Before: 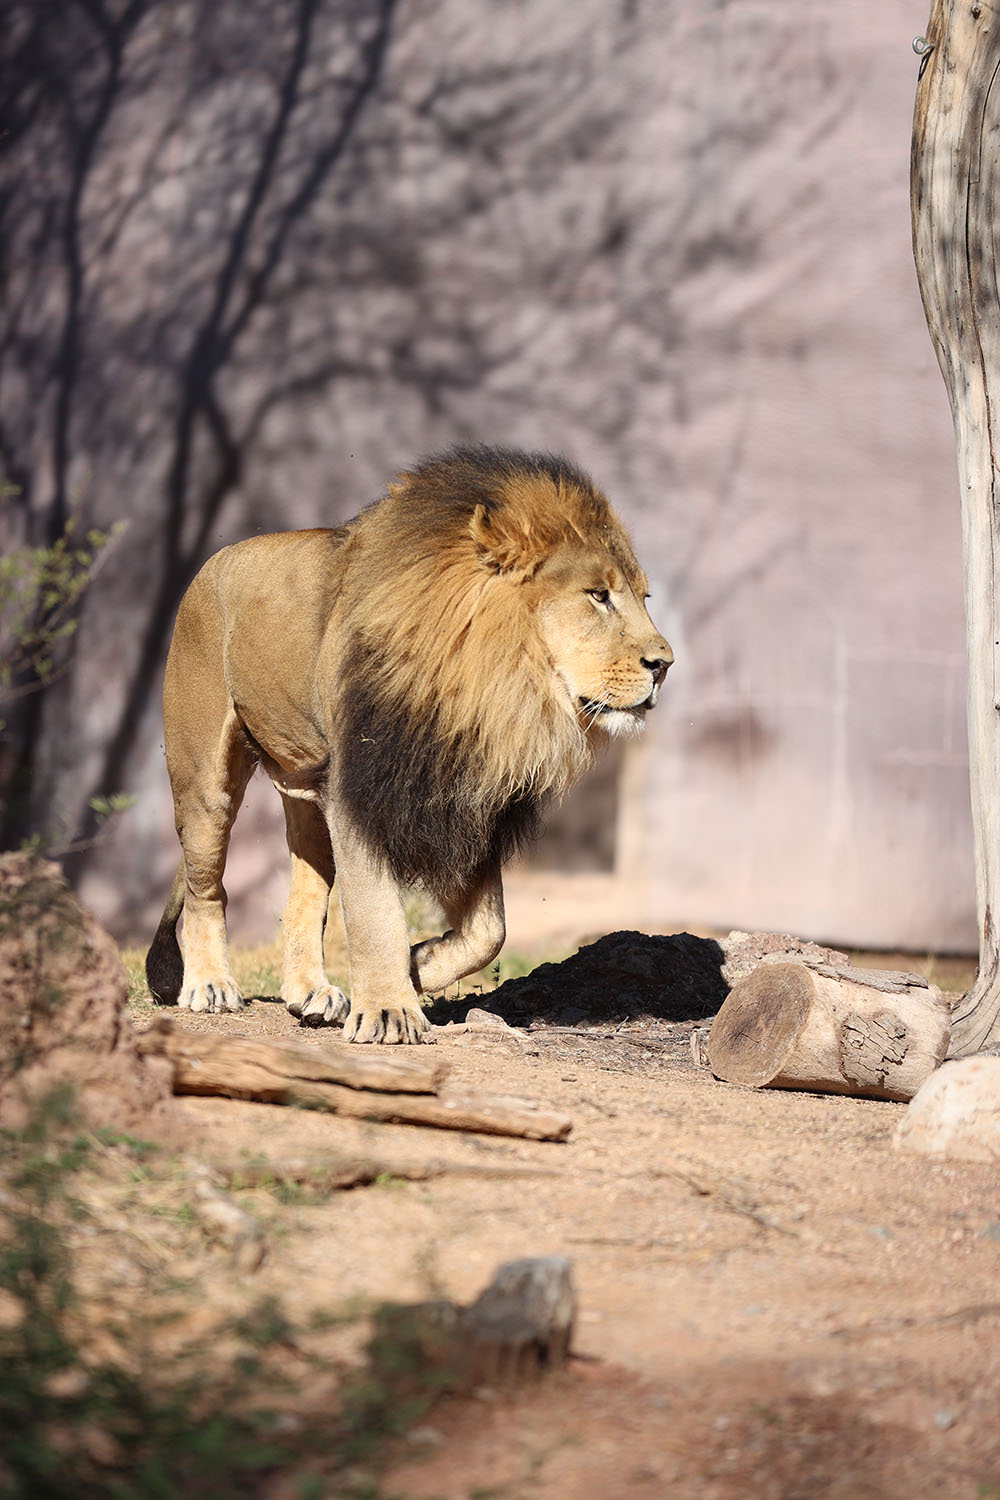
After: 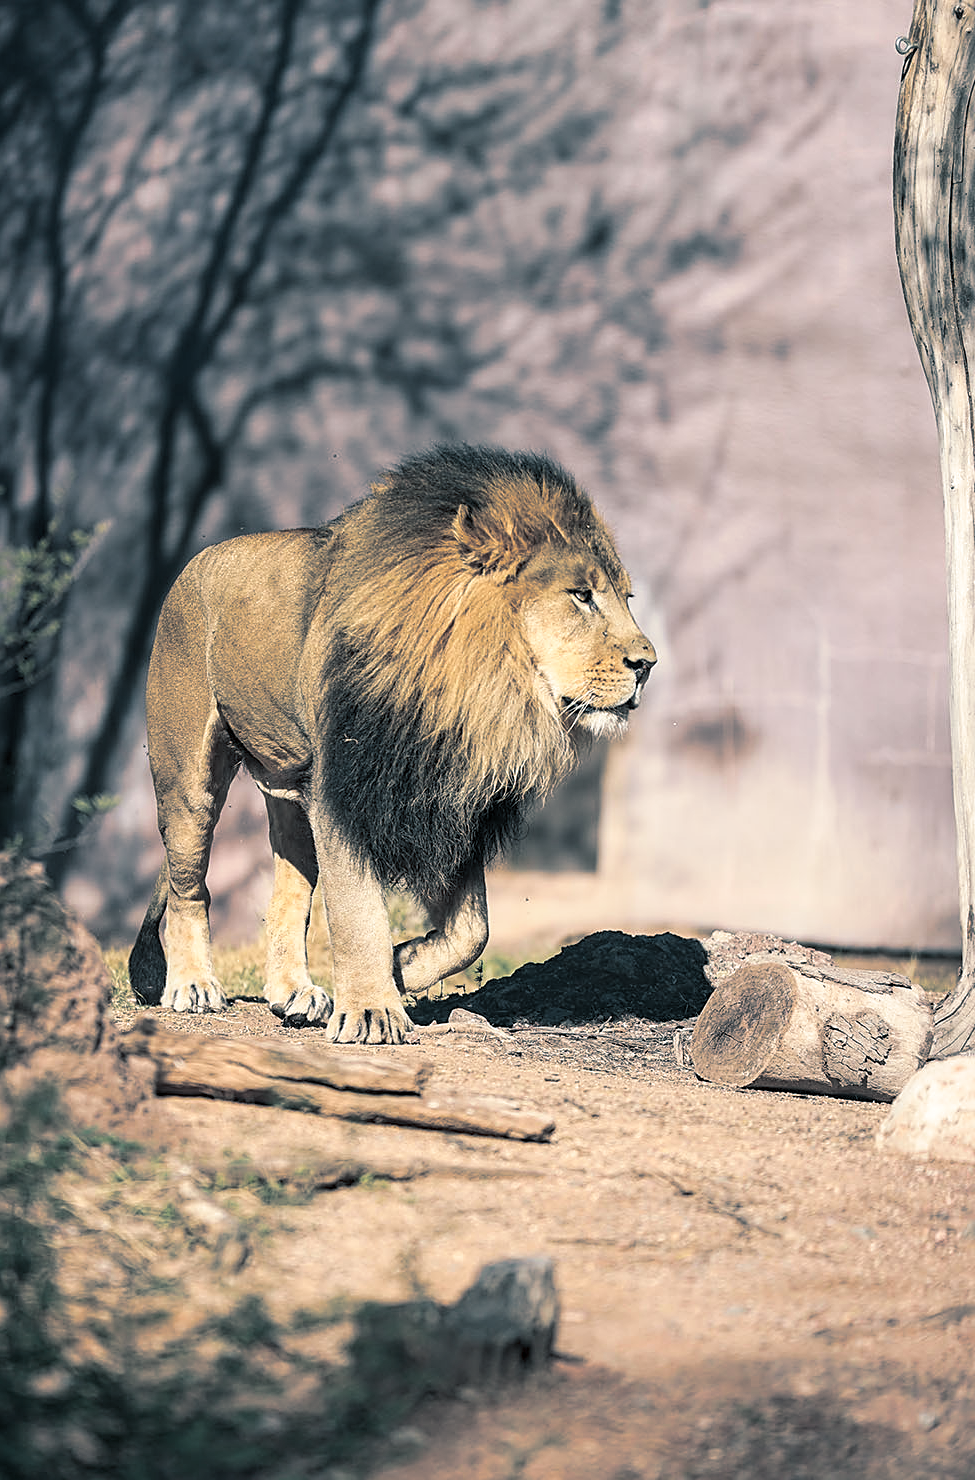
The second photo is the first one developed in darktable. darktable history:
local contrast: on, module defaults
sharpen: on, module defaults
crop and rotate: left 1.774%, right 0.633%, bottom 1.28%
shadows and highlights: shadows 0, highlights 40
split-toning: shadows › hue 205.2°, shadows › saturation 0.43, highlights › hue 54°, highlights › saturation 0.54
